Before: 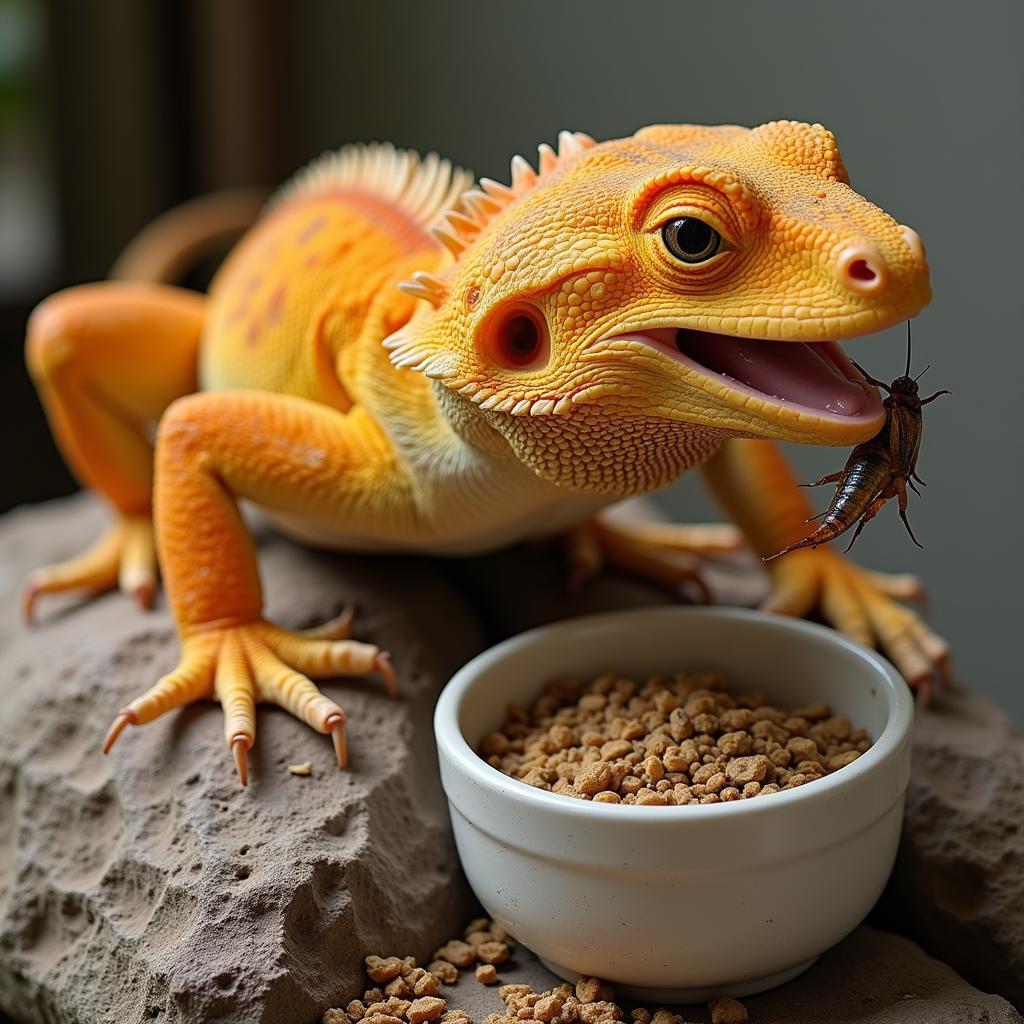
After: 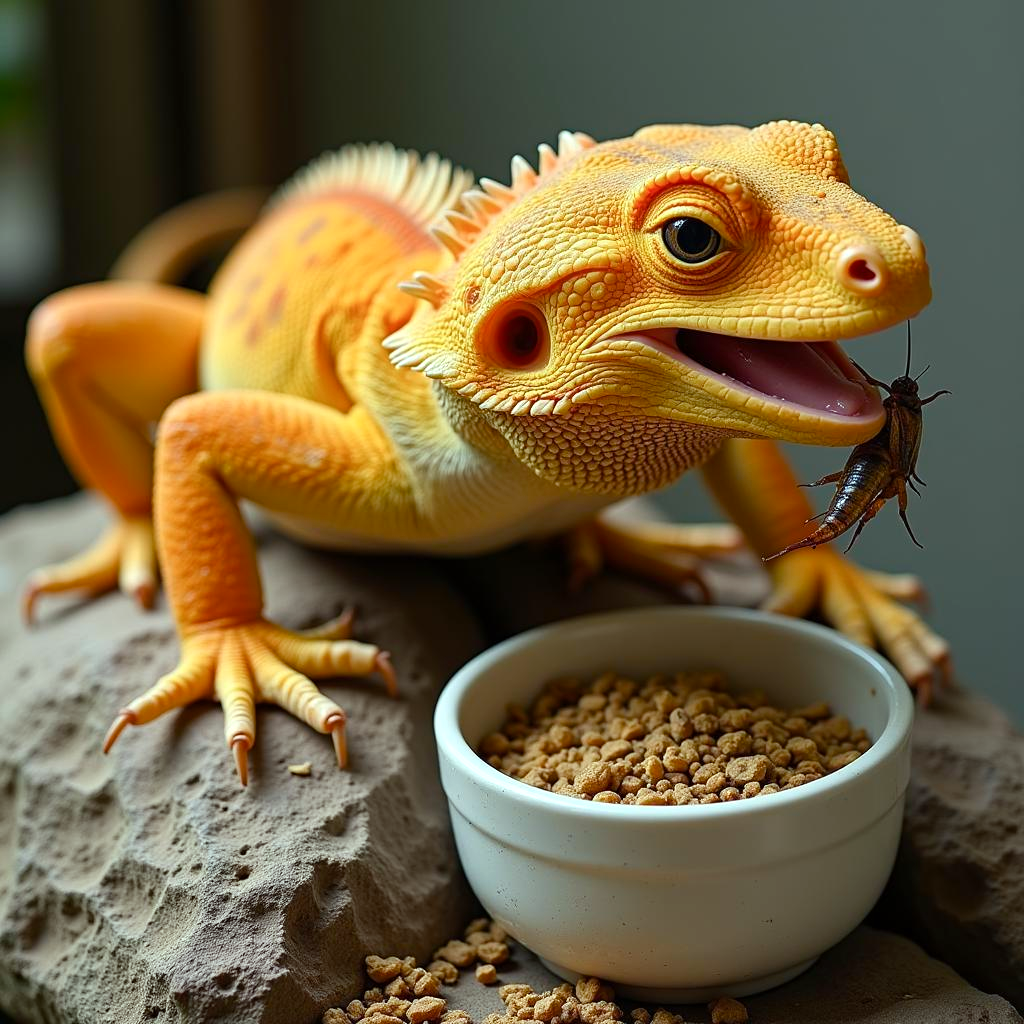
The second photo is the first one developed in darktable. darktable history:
color balance rgb: shadows lift › chroma 2.016%, shadows lift › hue 222.02°, highlights gain › luminance 20.113%, highlights gain › chroma 2.779%, highlights gain › hue 176.39°, perceptual saturation grading › global saturation 0.051%, perceptual saturation grading › highlights -15.999%, perceptual saturation grading › shadows 25.636%, global vibrance 20%
